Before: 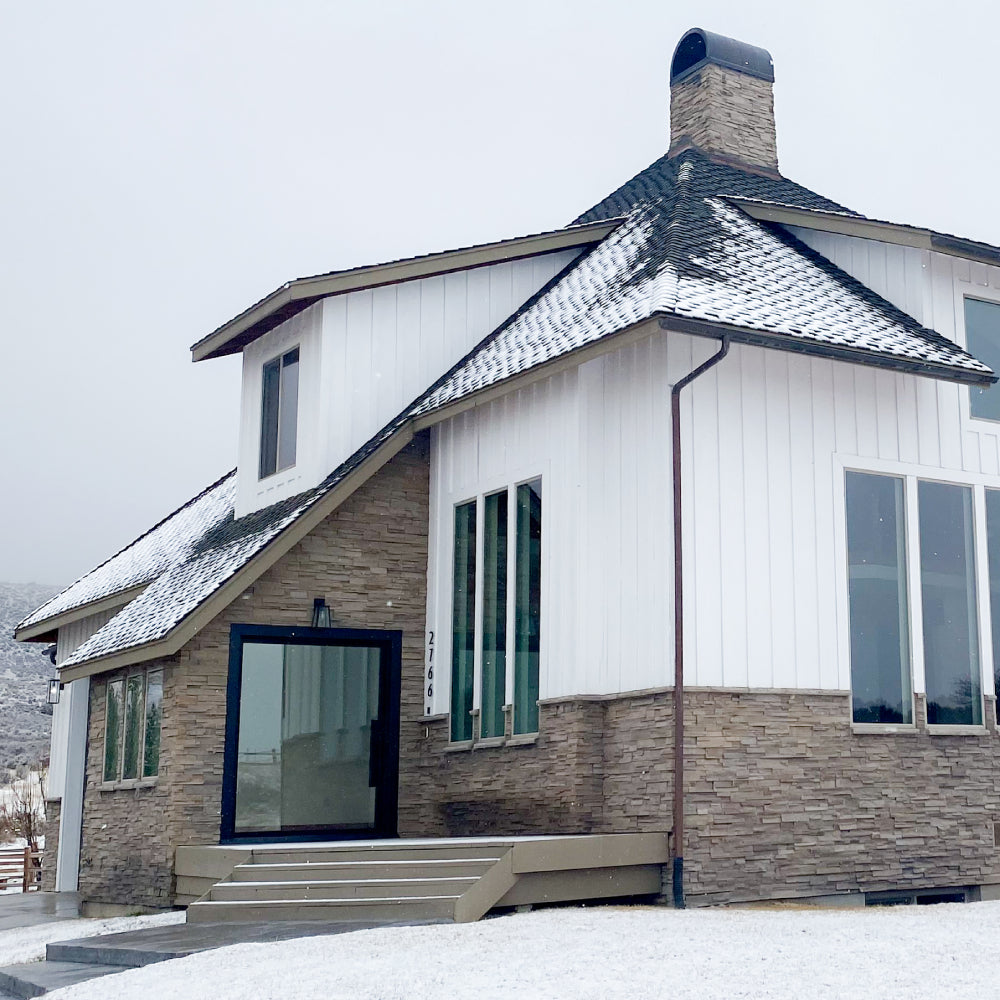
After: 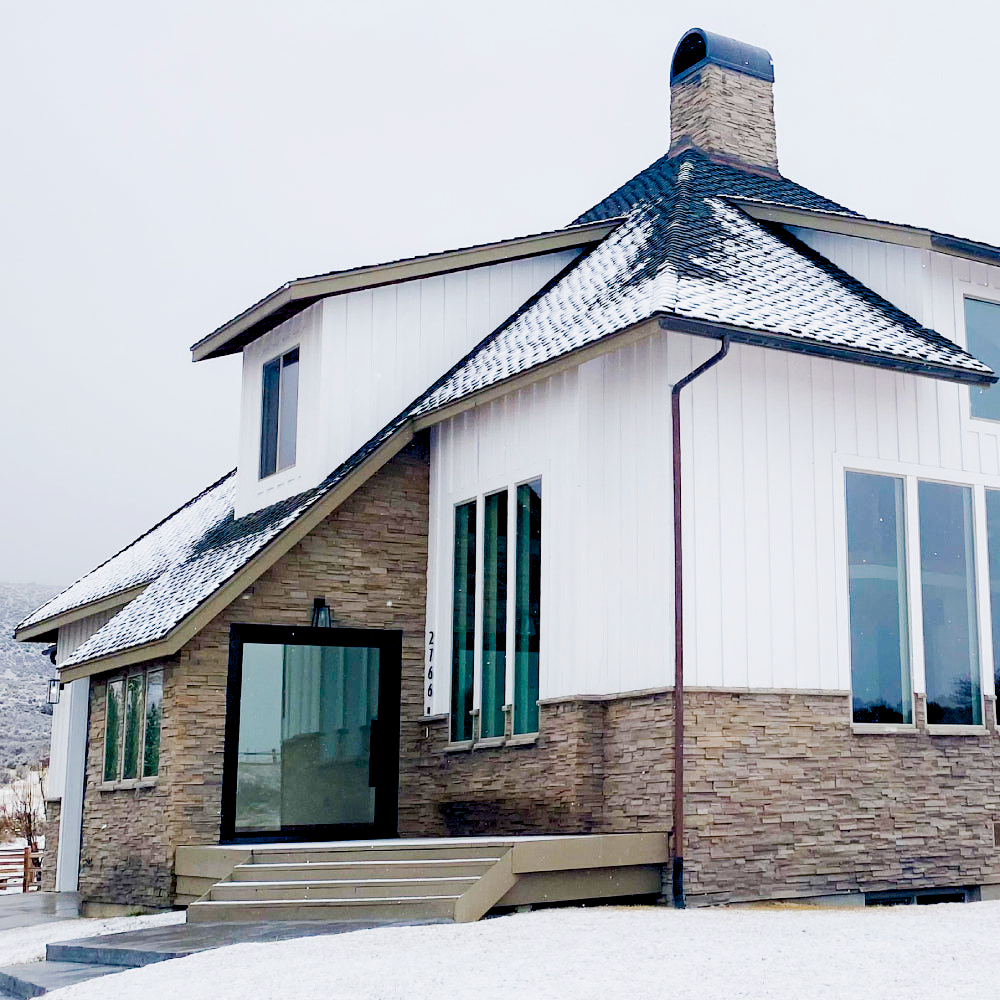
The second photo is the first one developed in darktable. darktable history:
tone curve: curves: ch0 [(0, 0) (0.078, 0.052) (0.236, 0.22) (0.427, 0.472) (0.508, 0.586) (0.654, 0.742) (0.793, 0.851) (0.994, 0.974)]; ch1 [(0, 0) (0.161, 0.092) (0.35, 0.33) (0.392, 0.392) (0.456, 0.456) (0.505, 0.502) (0.537, 0.518) (0.553, 0.534) (0.602, 0.579) (0.718, 0.718) (1, 1)]; ch2 [(0, 0) (0.346, 0.362) (0.411, 0.412) (0.502, 0.502) (0.531, 0.521) (0.586, 0.59) (0.621, 0.604) (1, 1)], preserve colors none
color balance rgb: highlights gain › chroma 0.278%, highlights gain › hue 329.79°, global offset › luminance -1.422%, perceptual saturation grading › global saturation 0.165%, global vibrance 39.232%
